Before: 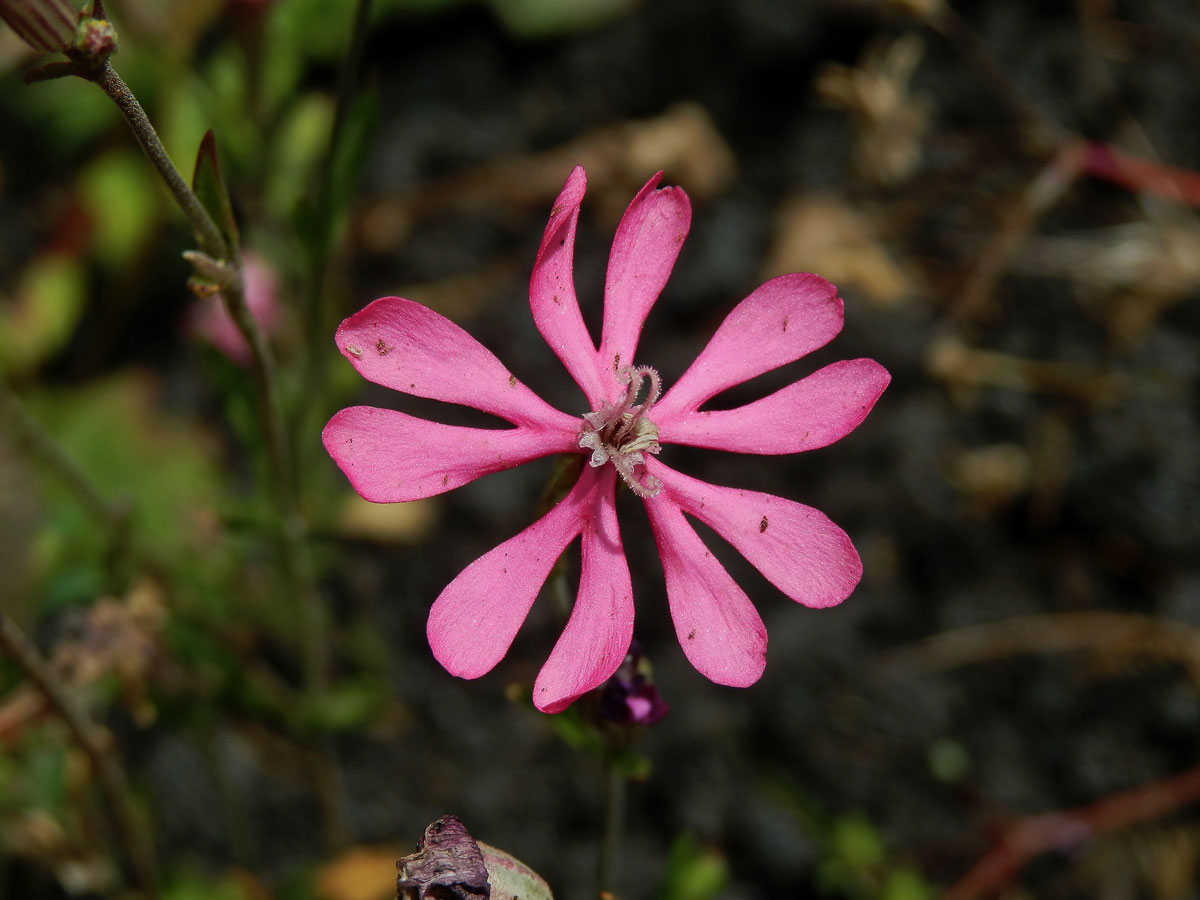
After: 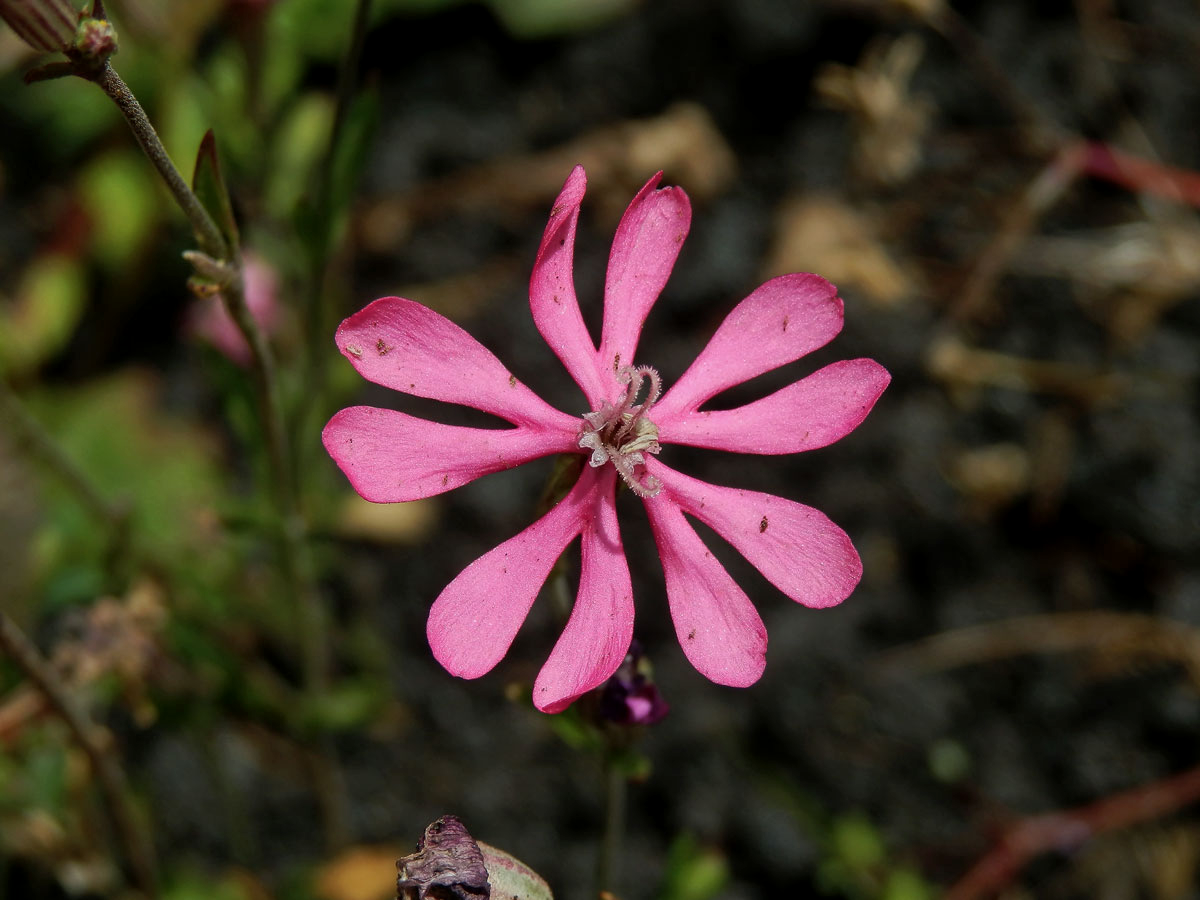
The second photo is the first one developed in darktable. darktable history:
local contrast: highlights 103%, shadows 98%, detail 119%, midtone range 0.2
